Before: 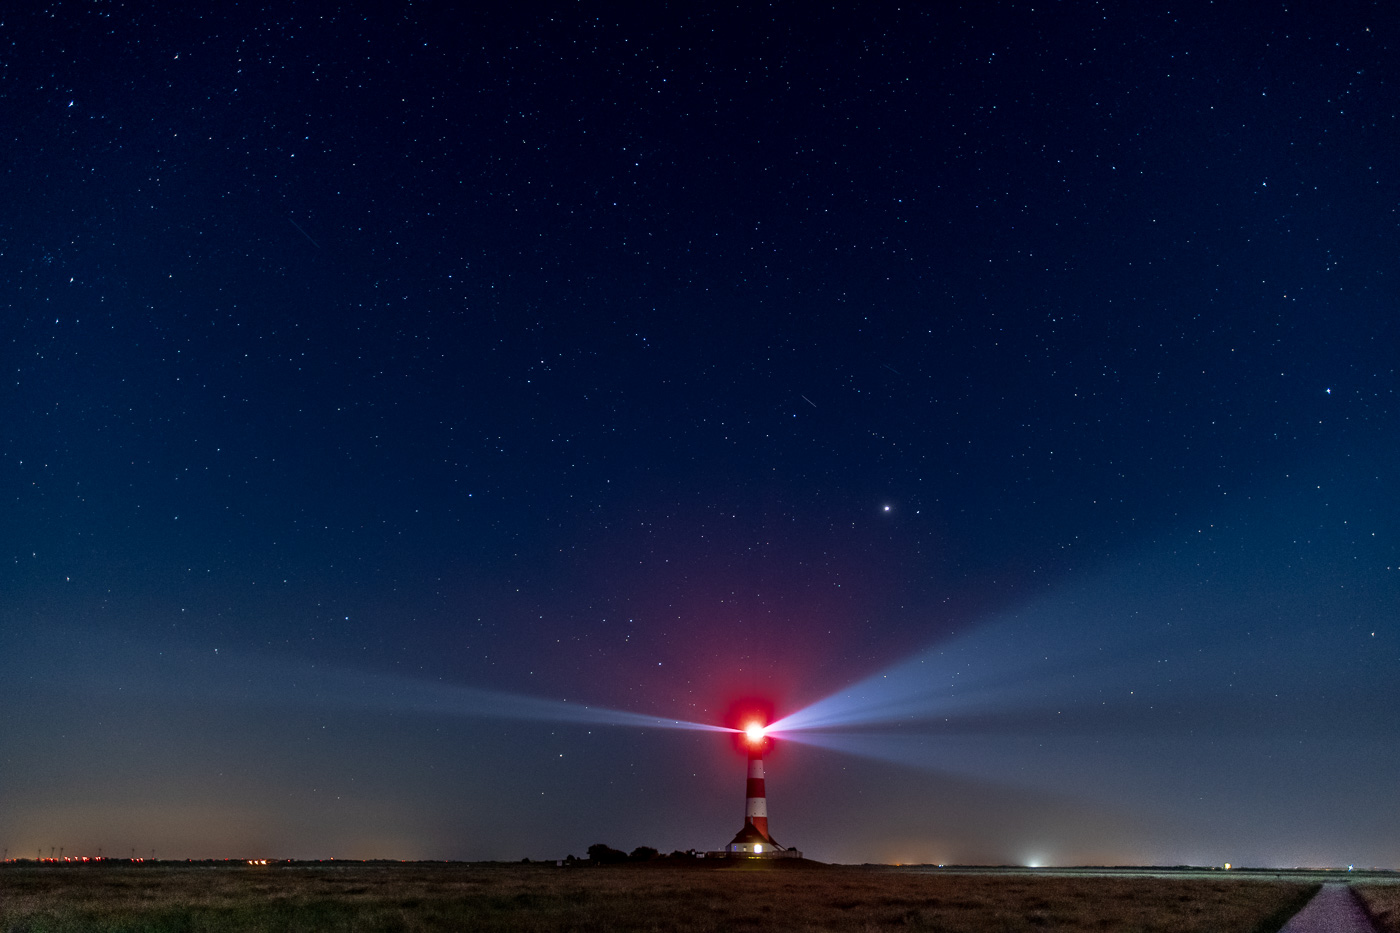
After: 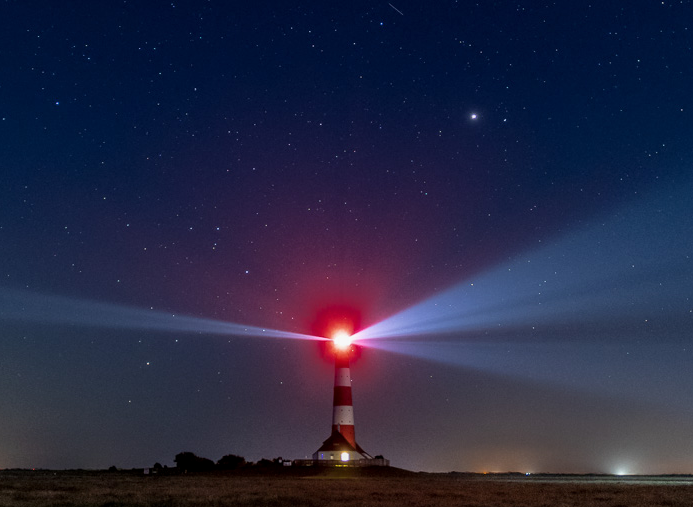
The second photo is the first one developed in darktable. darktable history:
crop: left 29.532%, top 42.113%, right 20.901%, bottom 3.499%
local contrast: detail 109%
